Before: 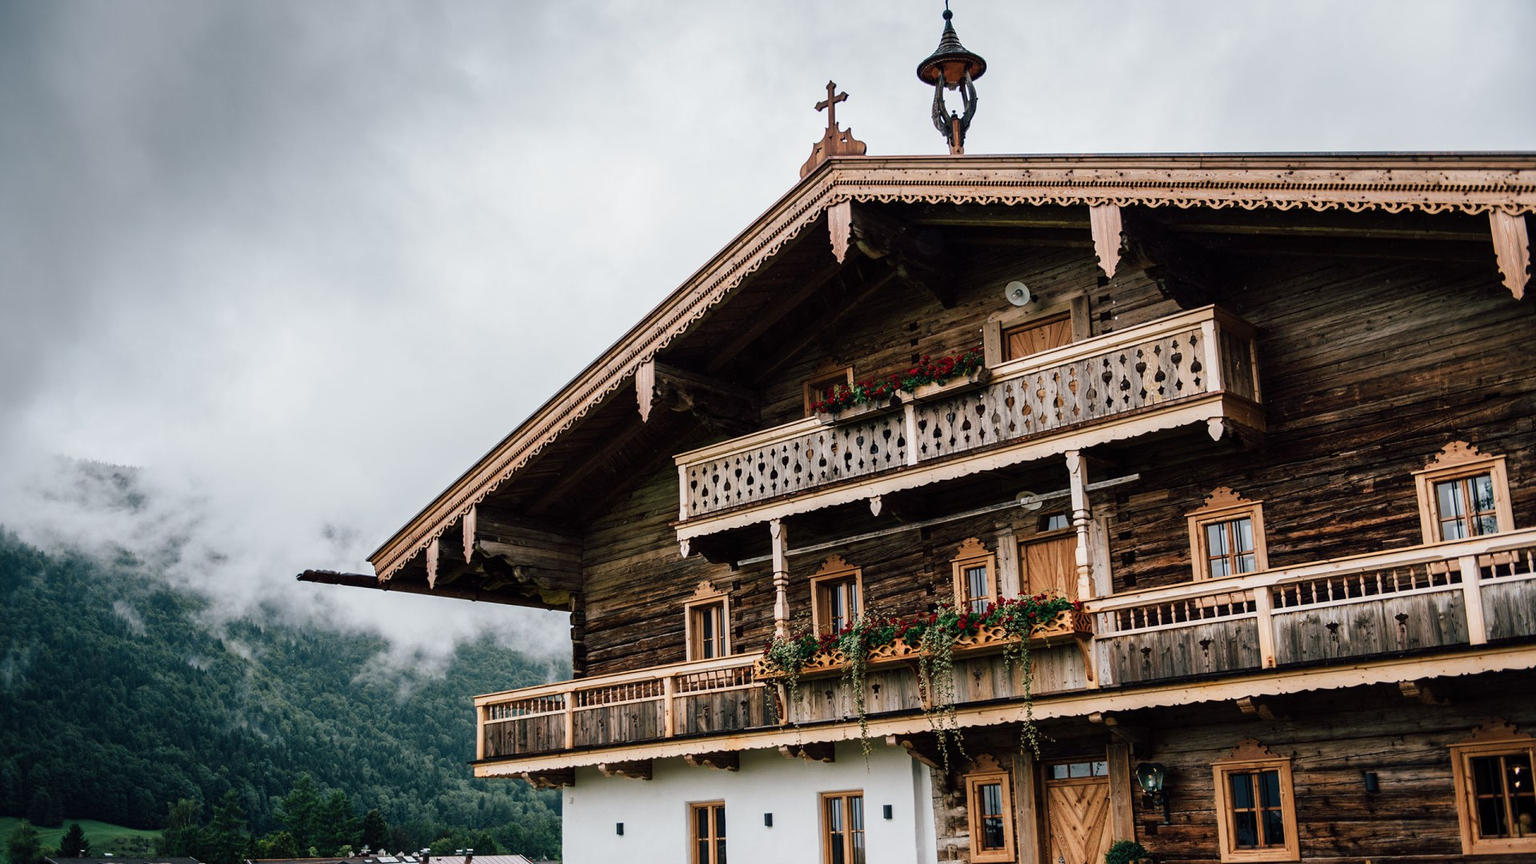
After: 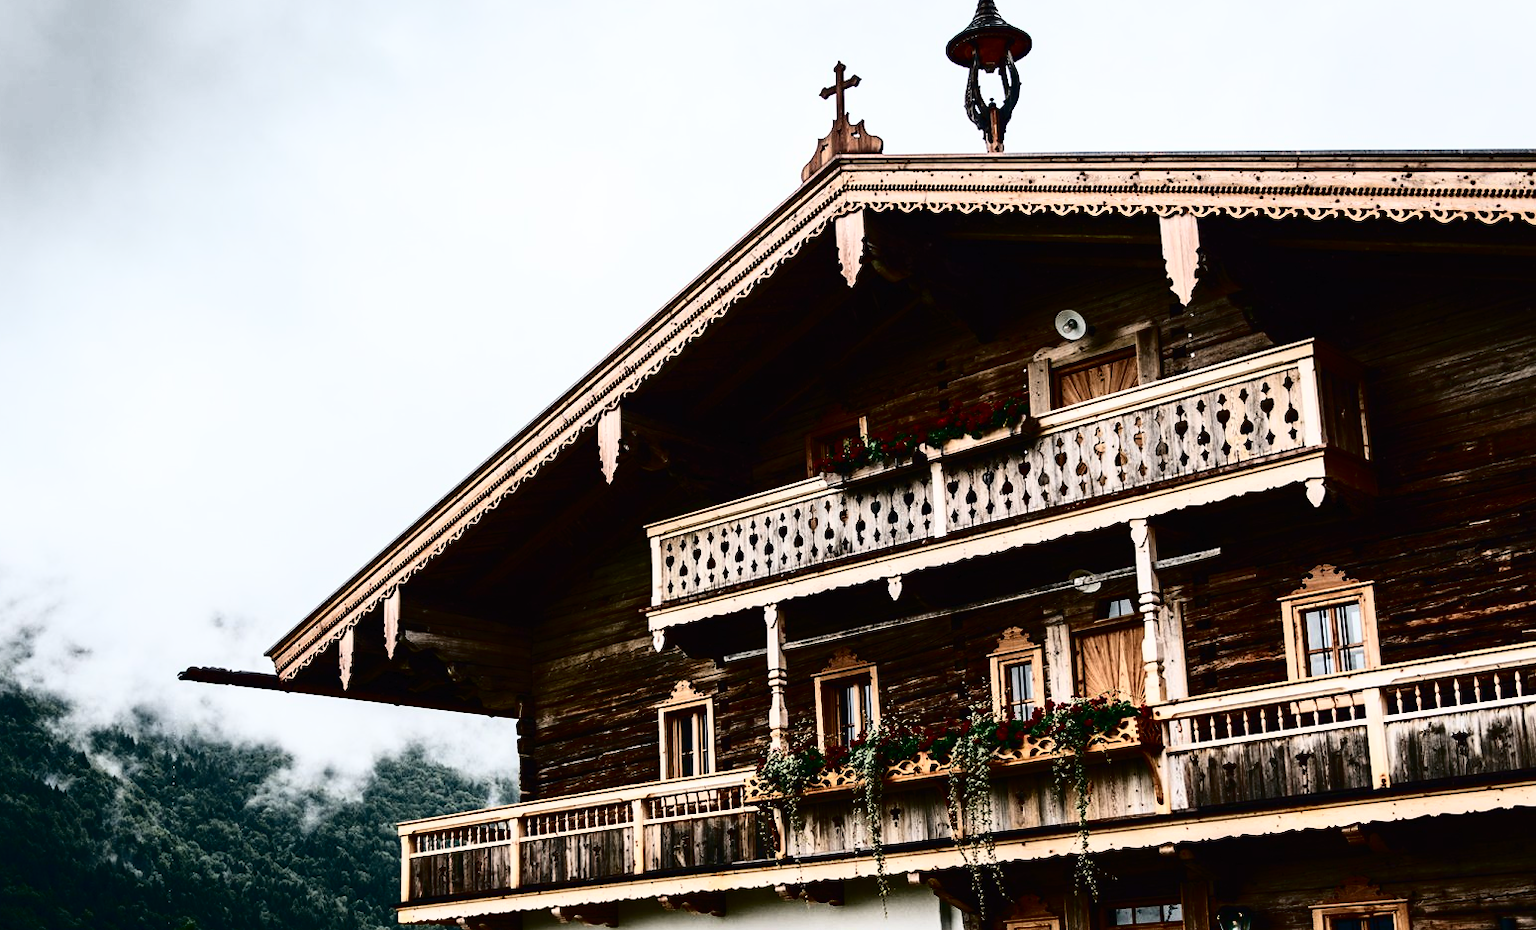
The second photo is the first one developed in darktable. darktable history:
crop: left 9.982%, top 3.622%, right 9.189%, bottom 9.278%
tone curve: curves: ch0 [(0, 0) (0.003, 0.01) (0.011, 0.012) (0.025, 0.012) (0.044, 0.017) (0.069, 0.021) (0.1, 0.025) (0.136, 0.03) (0.177, 0.037) (0.224, 0.052) (0.277, 0.092) (0.335, 0.16) (0.399, 0.3) (0.468, 0.463) (0.543, 0.639) (0.623, 0.796) (0.709, 0.904) (0.801, 0.962) (0.898, 0.988) (1, 1)], color space Lab, independent channels, preserve colors none
